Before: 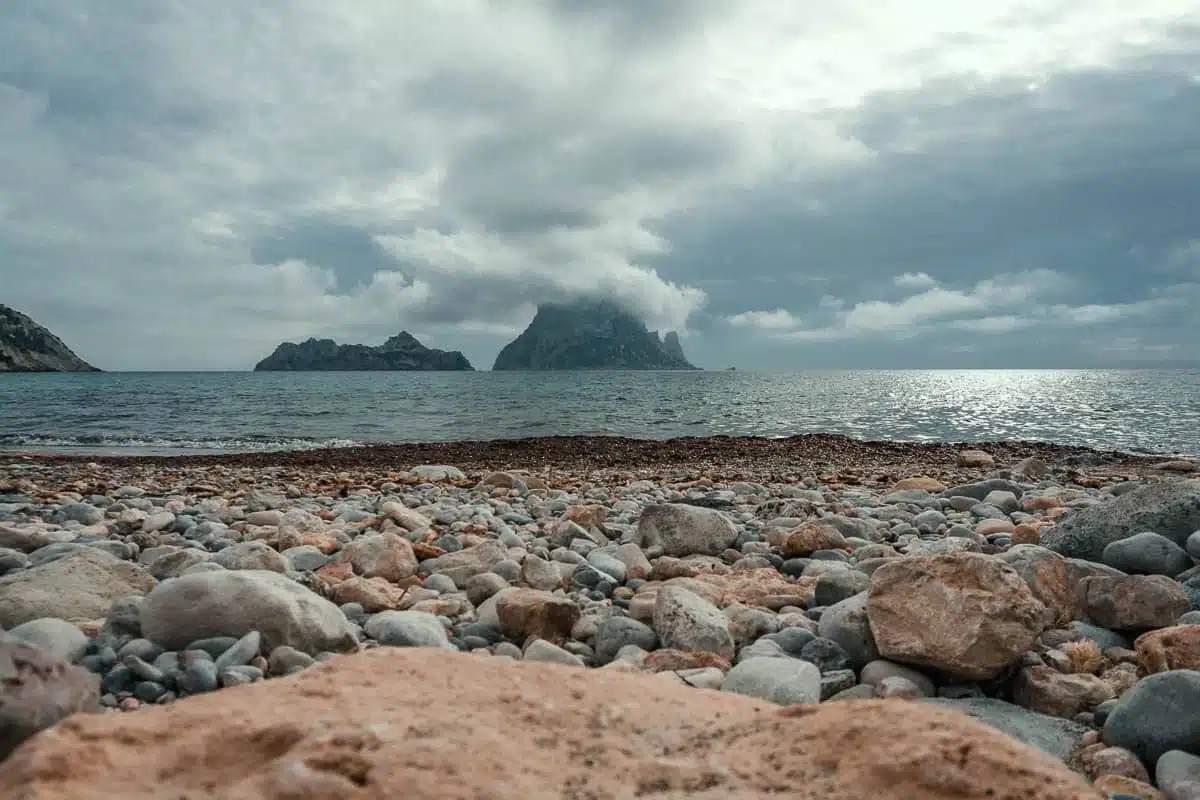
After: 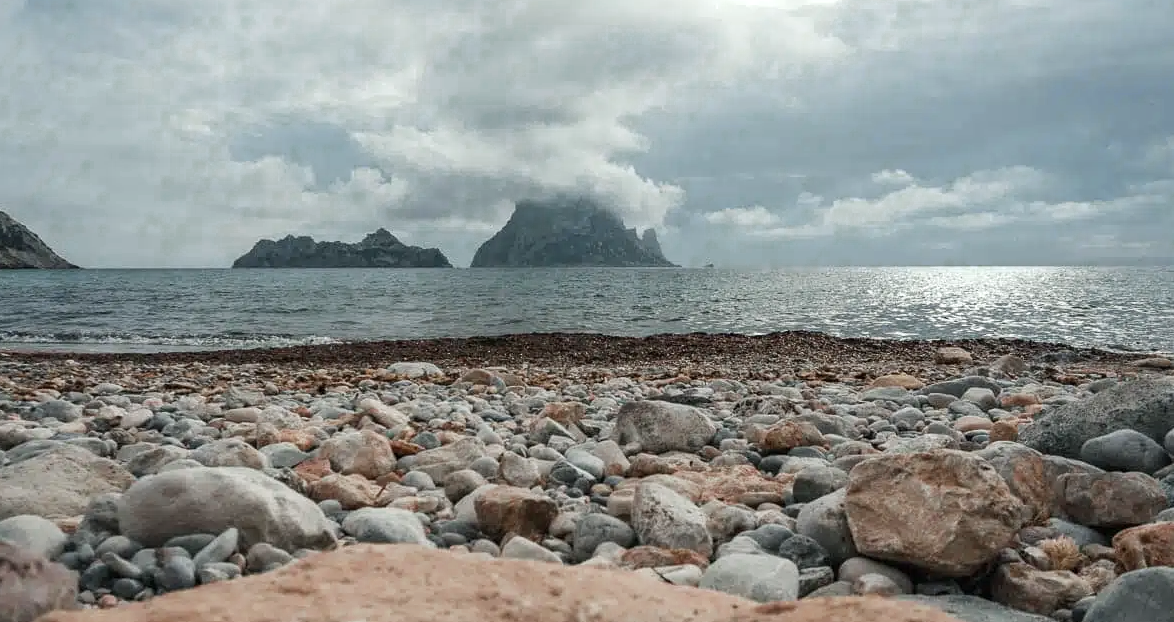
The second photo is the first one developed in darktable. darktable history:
crop and rotate: left 1.848%, top 12.98%, right 0.312%, bottom 9.244%
base curve: curves: ch0 [(0, 0) (0.472, 0.508) (1, 1)], preserve colors none
color zones: curves: ch0 [(0, 0.5) (0.125, 0.4) (0.25, 0.5) (0.375, 0.4) (0.5, 0.4) (0.625, 0.6) (0.75, 0.6) (0.875, 0.5)]; ch1 [(0, 0.35) (0.125, 0.45) (0.25, 0.35) (0.375, 0.35) (0.5, 0.35) (0.625, 0.35) (0.75, 0.45) (0.875, 0.35)]; ch2 [(0, 0.6) (0.125, 0.5) (0.25, 0.5) (0.375, 0.6) (0.5, 0.6) (0.625, 0.5) (0.75, 0.5) (0.875, 0.5)]
exposure: exposure 0.194 EV, compensate highlight preservation false
